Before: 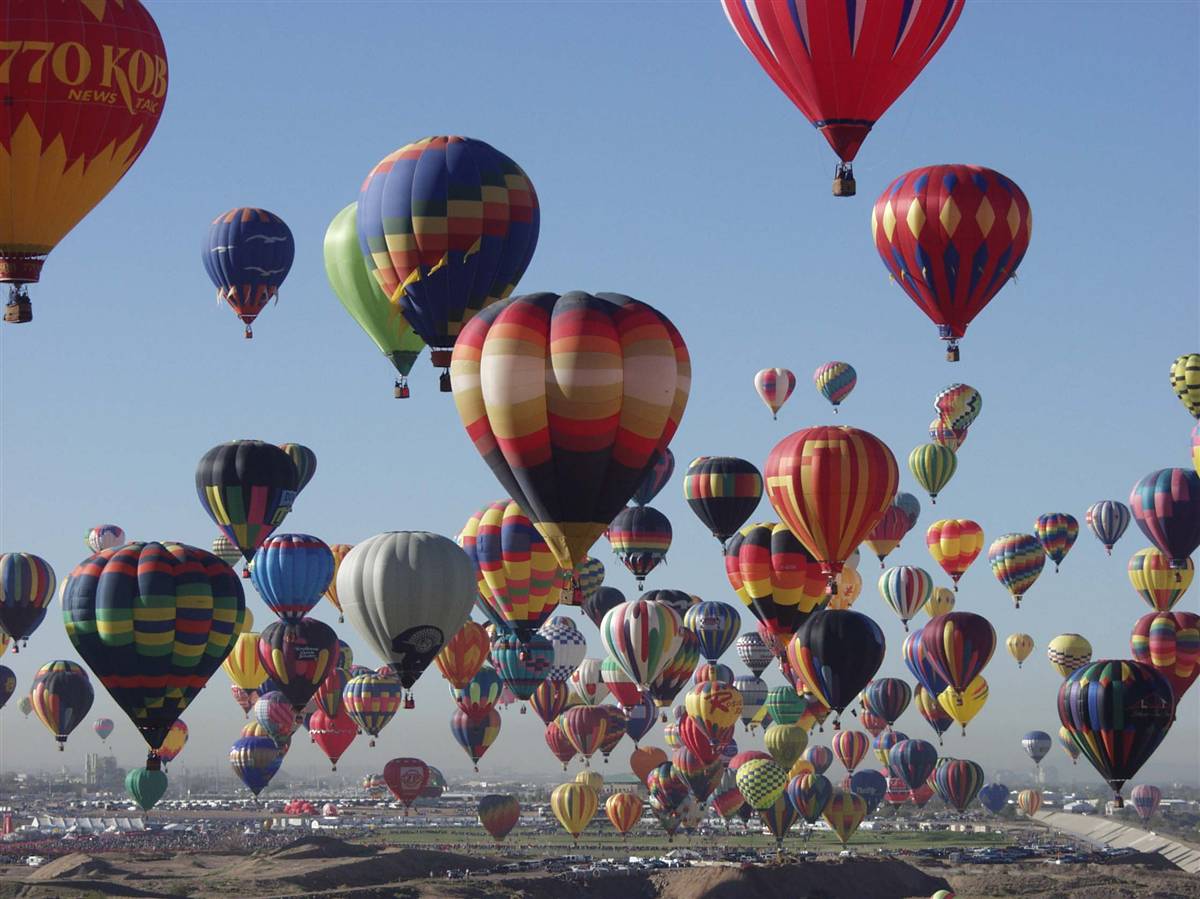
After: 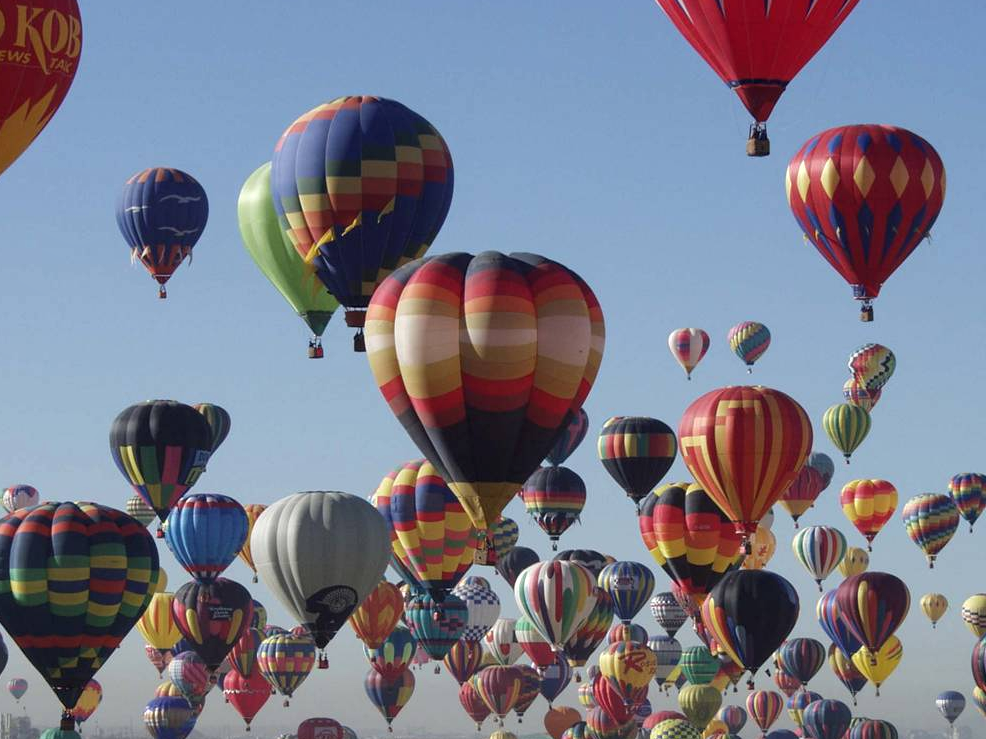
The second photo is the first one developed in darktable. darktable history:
crop and rotate: left 7.196%, top 4.574%, right 10.605%, bottom 13.178%
local contrast: highlights 100%, shadows 100%, detail 120%, midtone range 0.2
